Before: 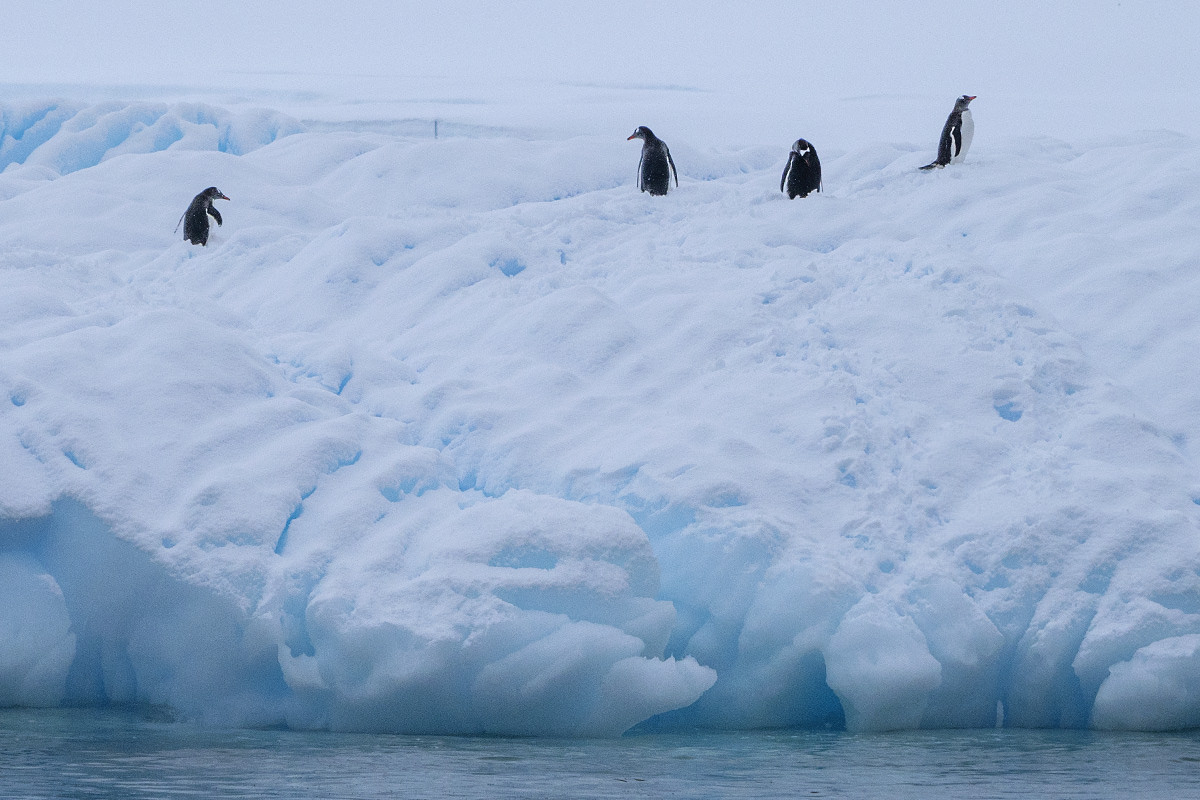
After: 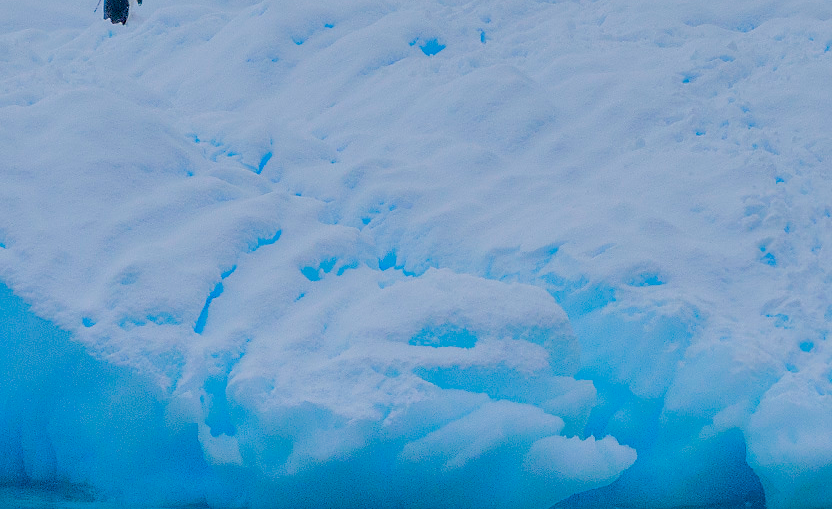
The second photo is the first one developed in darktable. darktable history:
sharpen: radius 1.519, amount 0.363, threshold 1.447
crop: left 6.725%, top 27.647%, right 23.91%, bottom 8.705%
shadows and highlights: shadows 22.24, highlights -49.11, soften with gaussian
color balance rgb: linear chroma grading › global chroma 22.725%, perceptual saturation grading › global saturation 20%, perceptual saturation grading › highlights -25.838%, perceptual saturation grading › shadows 49.696%, perceptual brilliance grading › mid-tones 9.441%, perceptual brilliance grading › shadows 15.129%, contrast -20.391%
